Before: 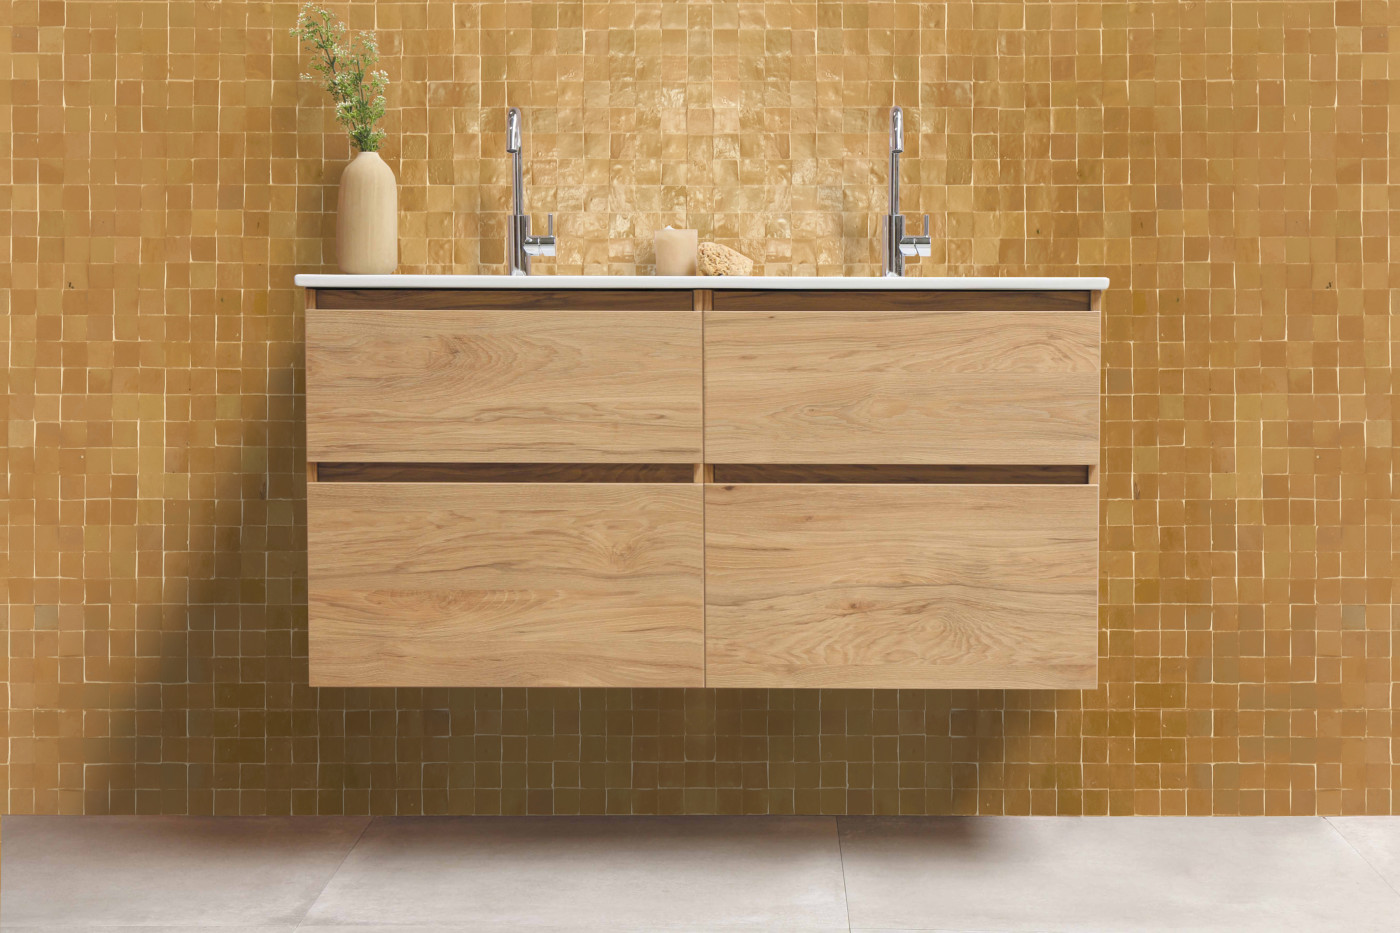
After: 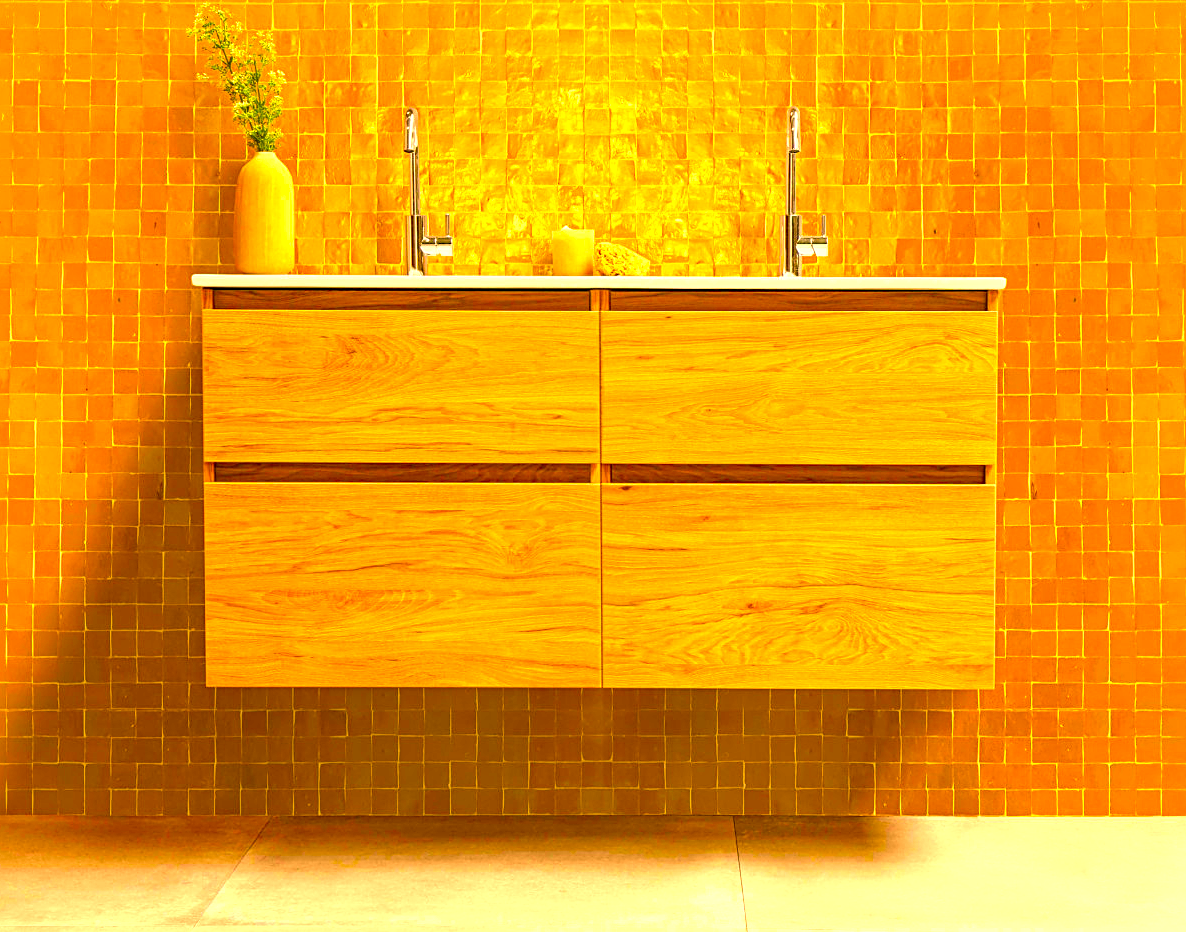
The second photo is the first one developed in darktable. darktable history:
color correction: highlights a* 10.92, highlights b* 29.84, shadows a* 2.81, shadows b* 17.87, saturation 1.73
crop: left 7.391%, right 7.847%
haze removal: strength 0.421, compatibility mode true, adaptive false
sharpen: on, module defaults
exposure: black level correction 0.001, exposure 1 EV, compensate exposure bias true, compensate highlight preservation false
local contrast: on, module defaults
